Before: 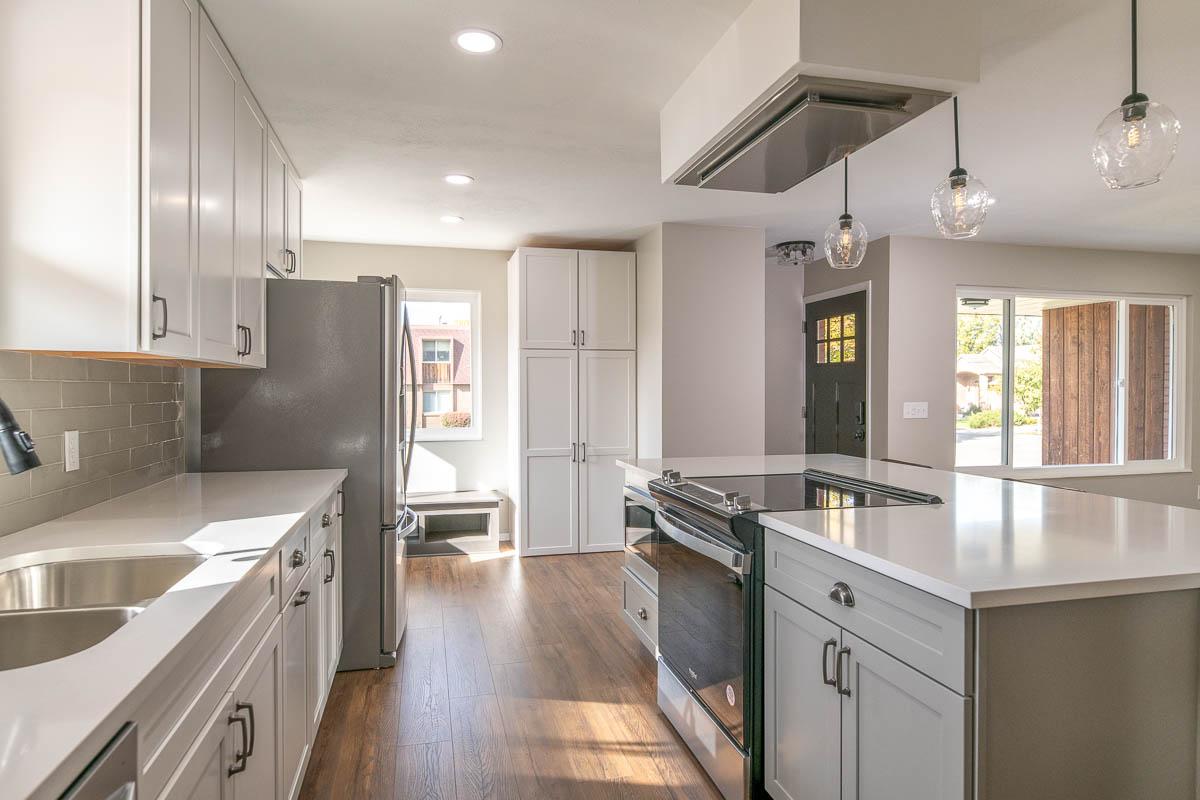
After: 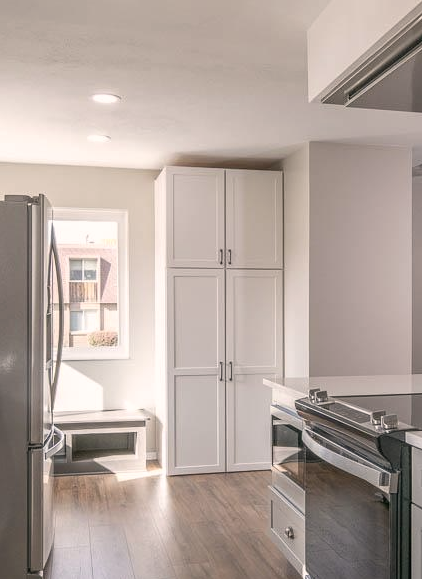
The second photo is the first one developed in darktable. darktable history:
crop and rotate: left 29.476%, top 10.214%, right 35.32%, bottom 17.333%
color correction: highlights a* 5.59, highlights b* 5.24, saturation 0.68
